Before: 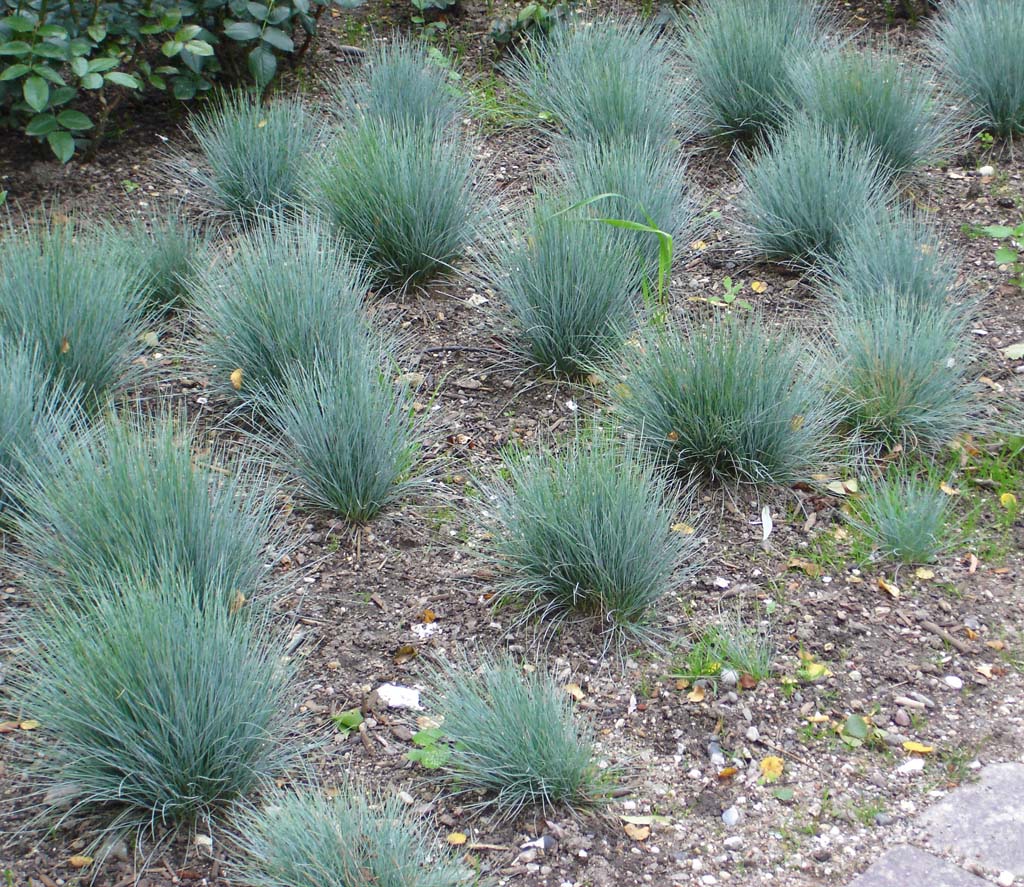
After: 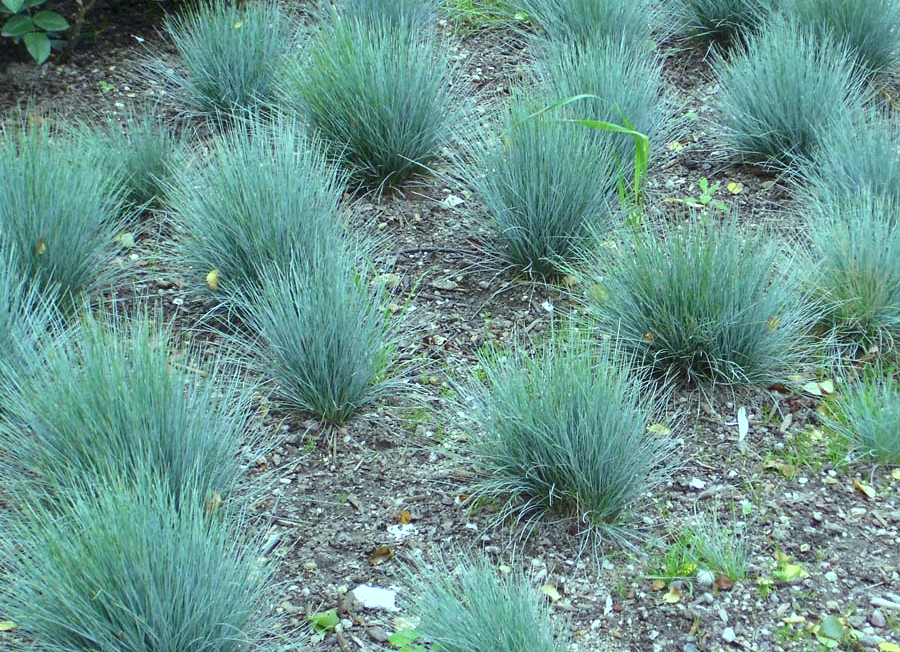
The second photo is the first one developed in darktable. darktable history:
color balance: mode lift, gamma, gain (sRGB), lift [0.997, 0.979, 1.021, 1.011], gamma [1, 1.084, 0.916, 0.998], gain [1, 0.87, 1.13, 1.101], contrast 4.55%, contrast fulcrum 38.24%, output saturation 104.09%
crop and rotate: left 2.425%, top 11.305%, right 9.6%, bottom 15.08%
